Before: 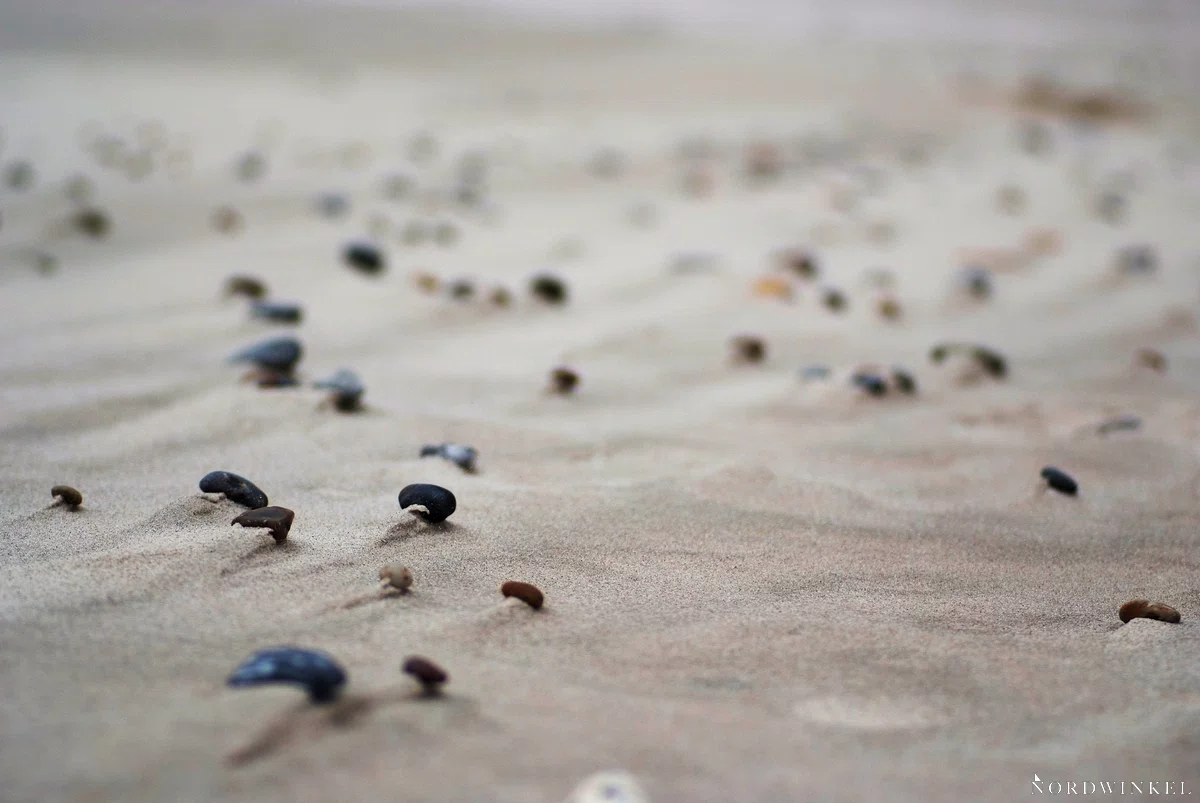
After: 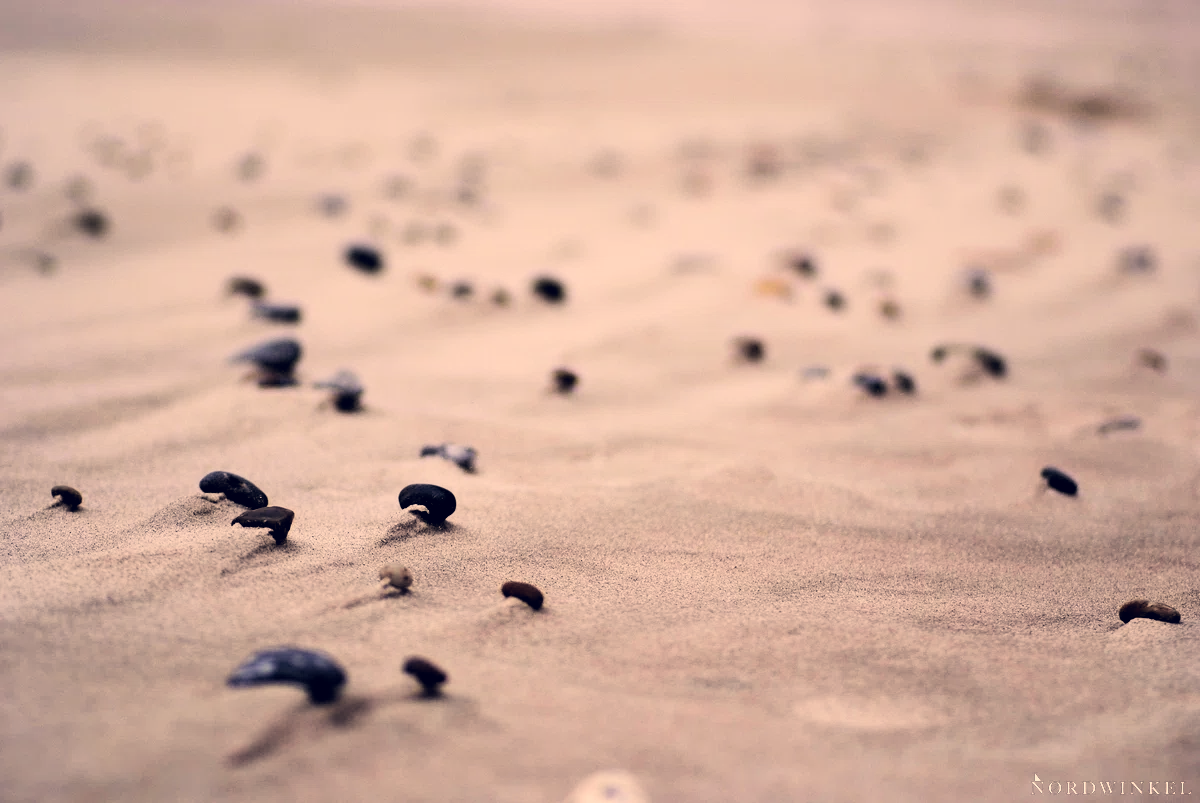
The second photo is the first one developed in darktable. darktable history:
color correction: highlights a* 19.59, highlights b* 27.49, shadows a* 3.46, shadows b* -17.28, saturation 0.73
exposure: exposure 0.191 EV, compensate highlight preservation false
filmic rgb: black relative exposure -16 EV, white relative exposure 6.29 EV, hardness 5.1, contrast 1.35
